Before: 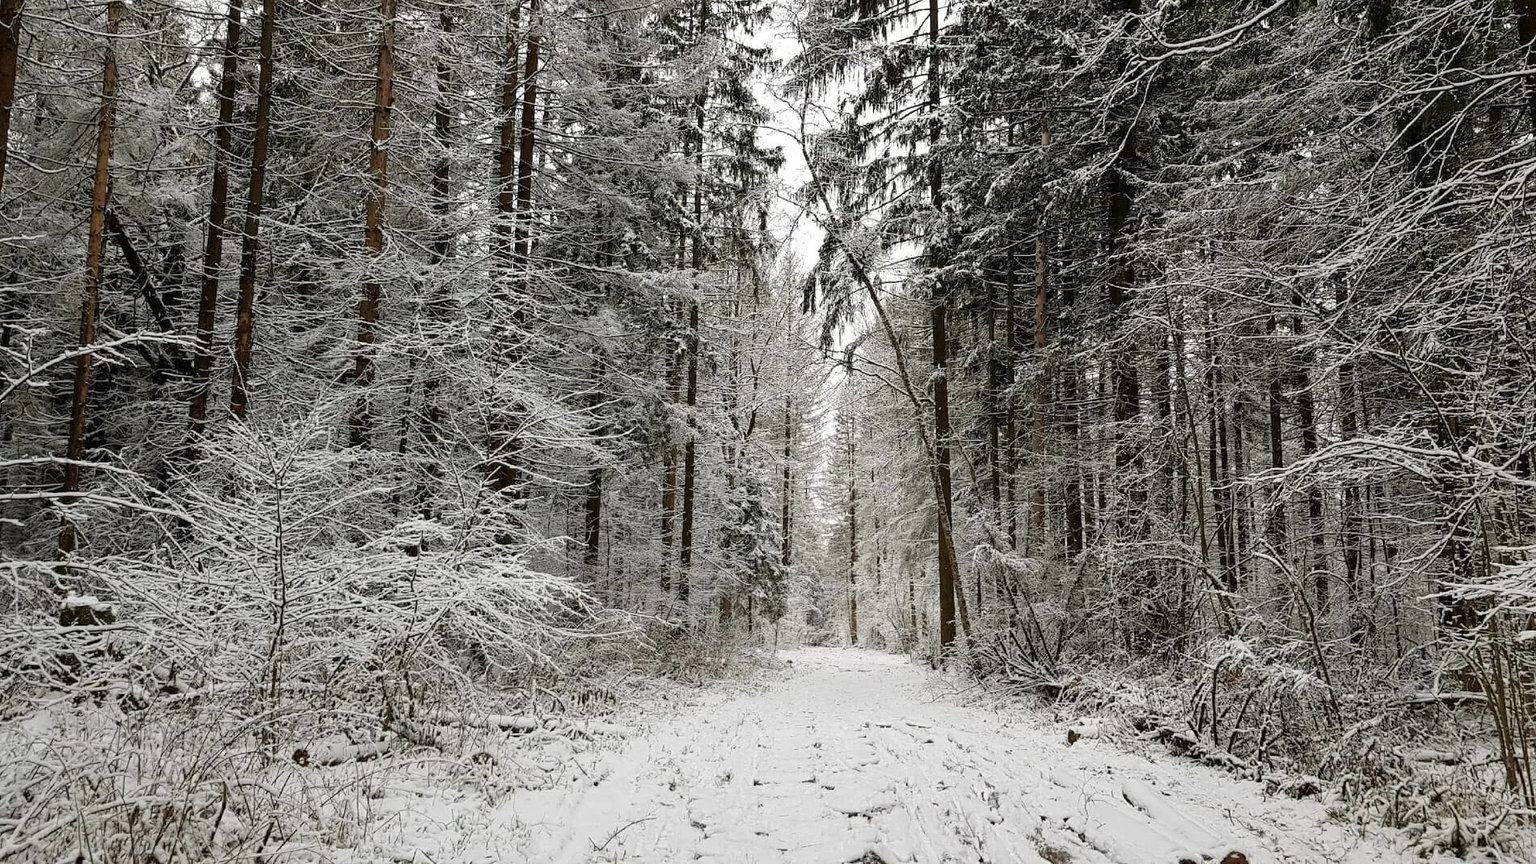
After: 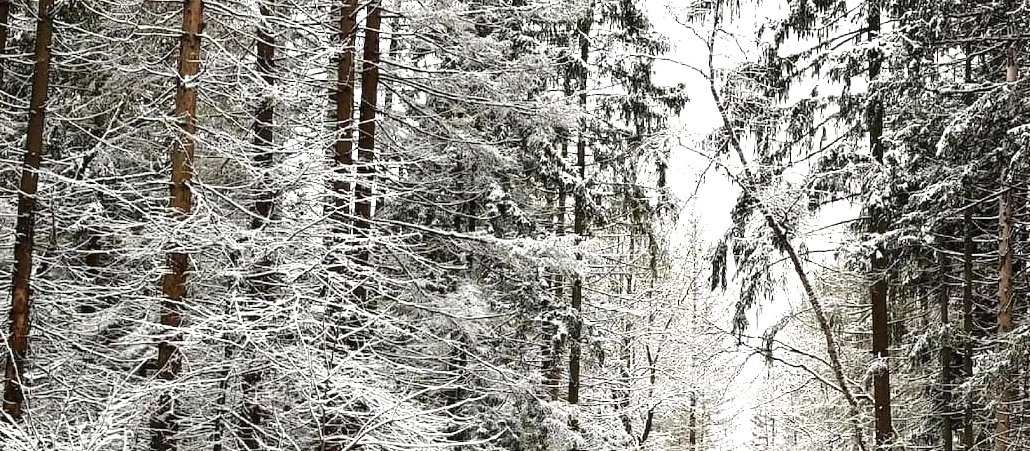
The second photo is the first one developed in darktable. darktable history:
exposure: black level correction 0, exposure 1.105 EV, compensate highlight preservation false
contrast brightness saturation: contrast 0.03, brightness -0.036
crop: left 14.845%, top 9.192%, right 30.924%, bottom 48.585%
